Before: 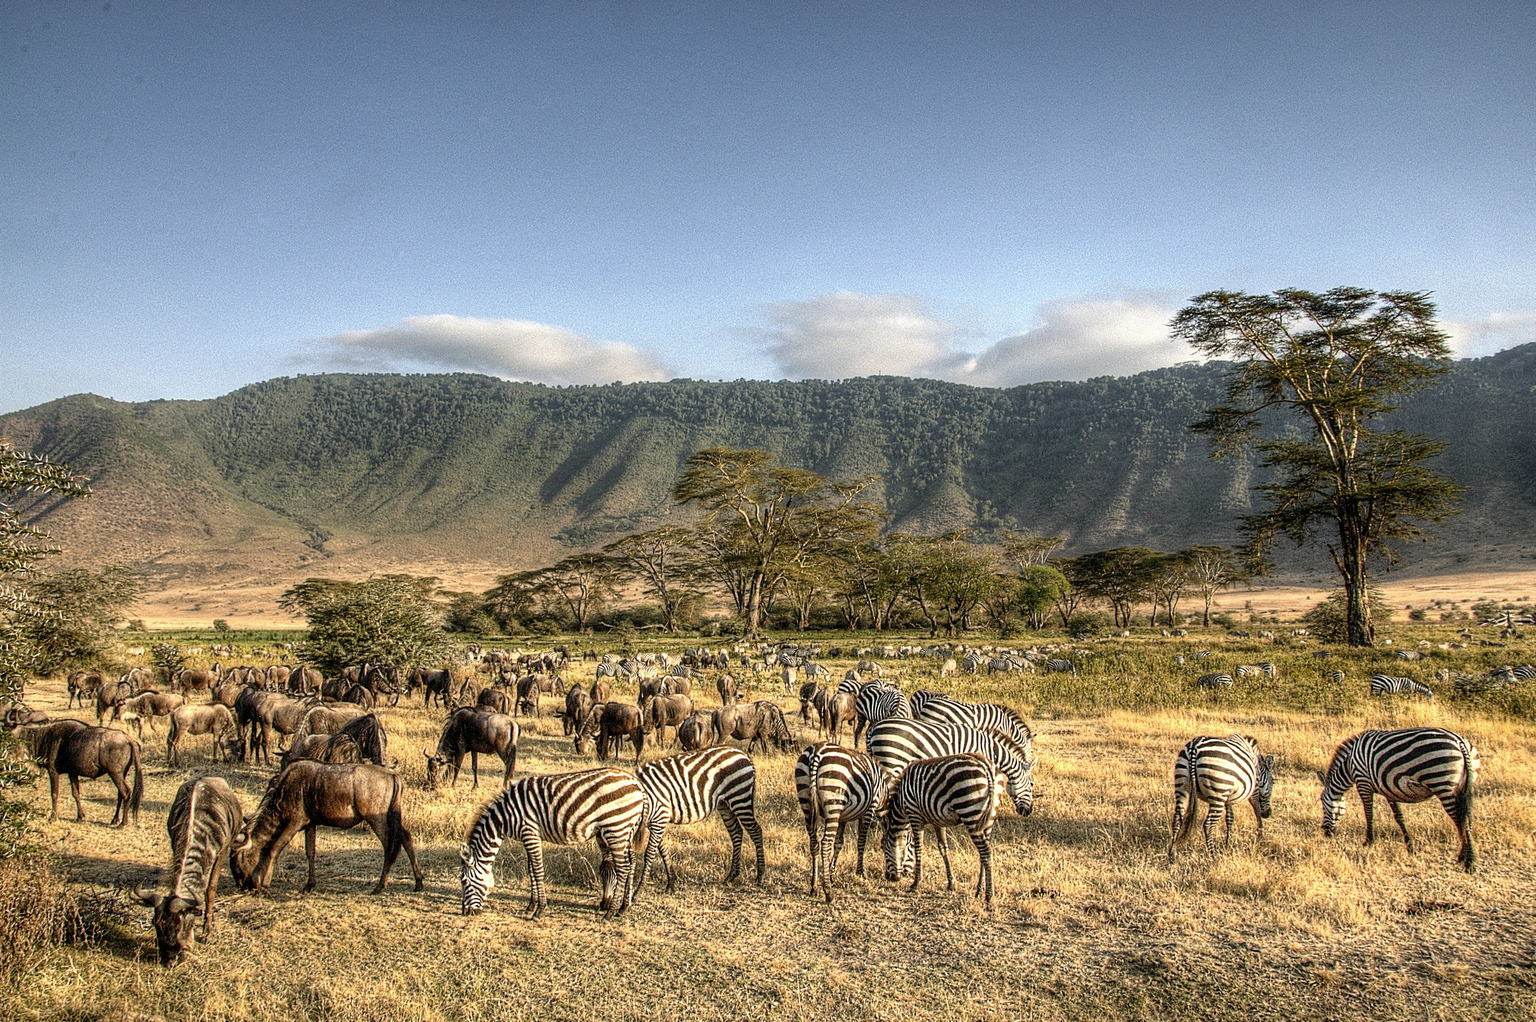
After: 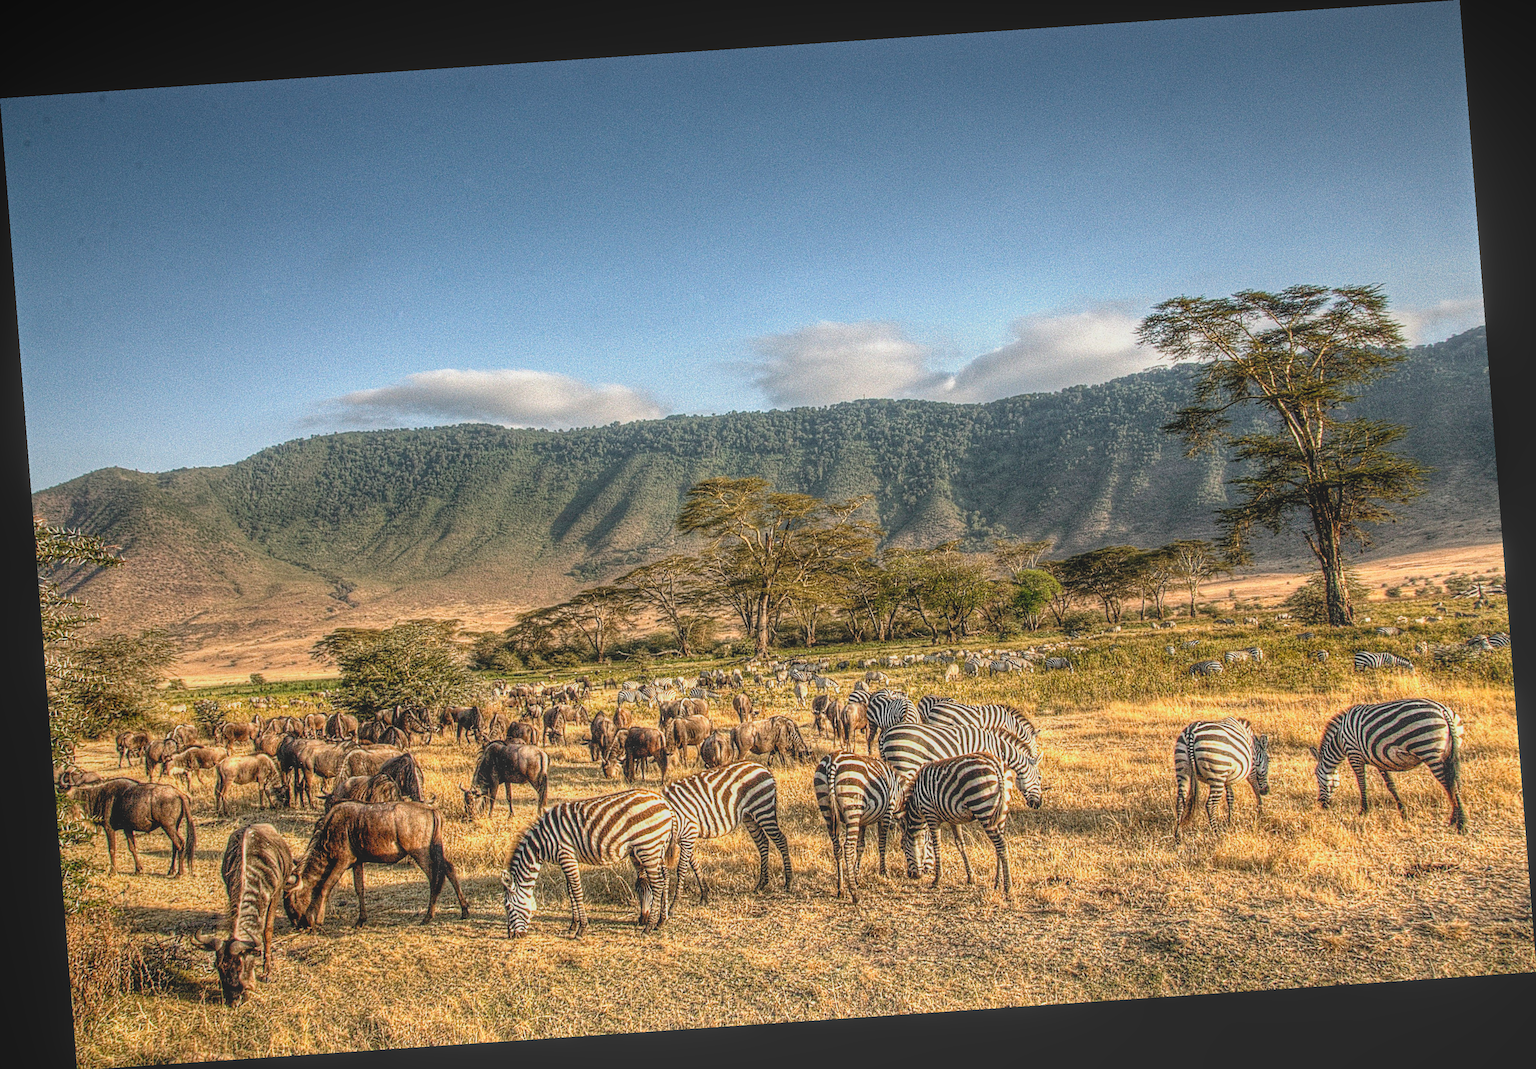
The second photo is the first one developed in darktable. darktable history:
vignetting: fall-off start 97.52%, fall-off radius 100%, brightness -0.574, saturation 0, center (-0.027, 0.404), width/height ratio 1.368, unbound false
rotate and perspective: rotation -4.2°, shear 0.006, automatic cropping off
local contrast: highlights 73%, shadows 15%, midtone range 0.197
